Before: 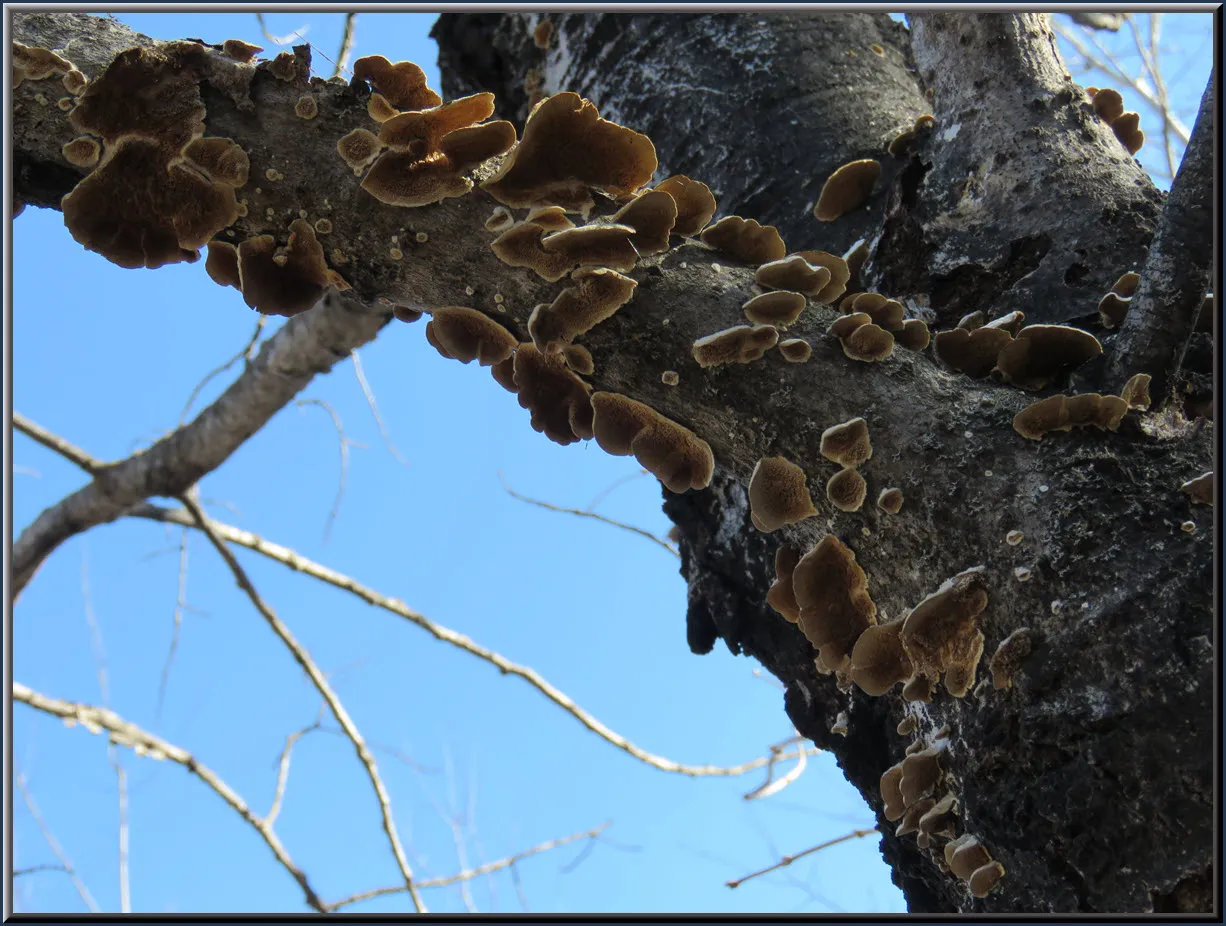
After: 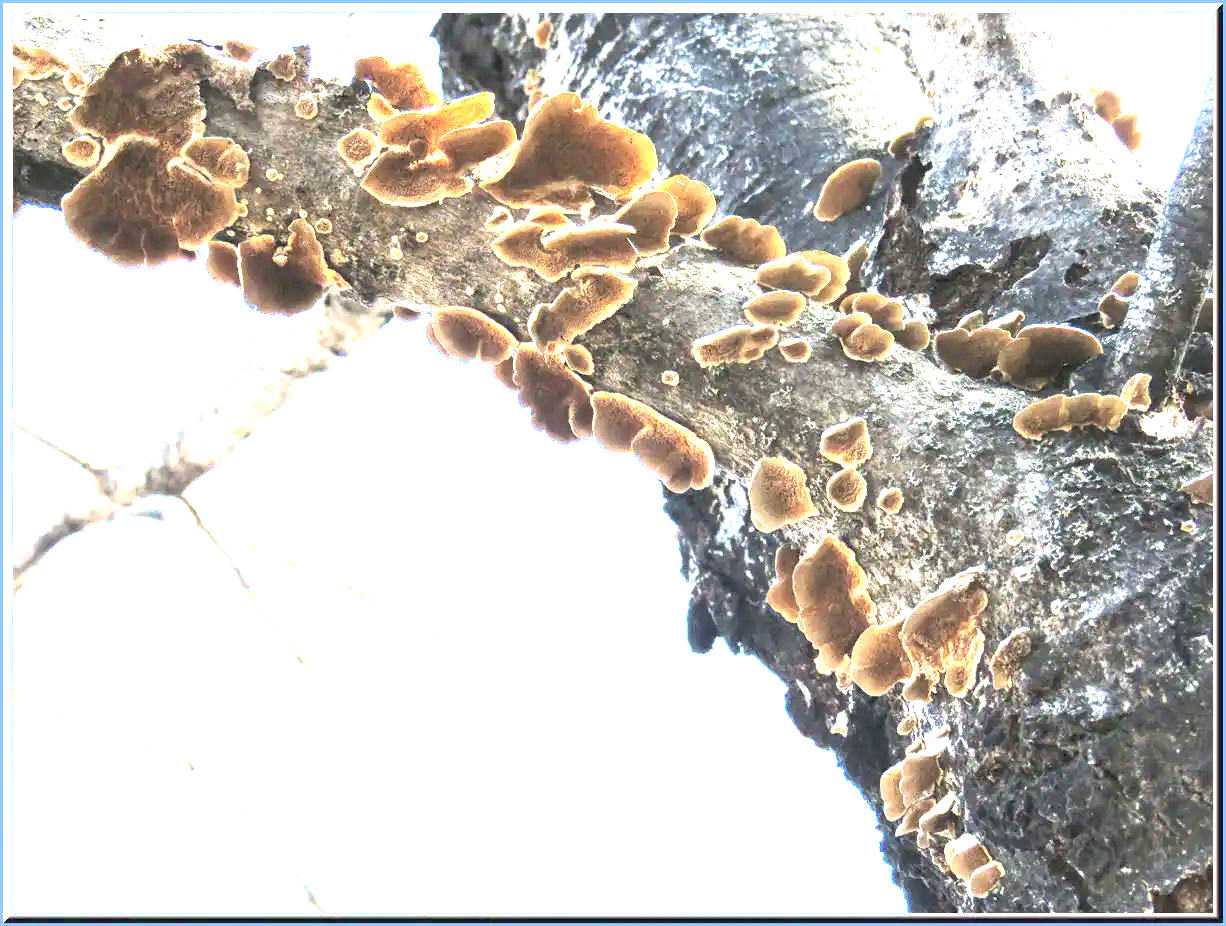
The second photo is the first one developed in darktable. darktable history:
exposure: black level correction 0, exposure 3.916 EV, compensate exposure bias true, compensate highlight preservation false
